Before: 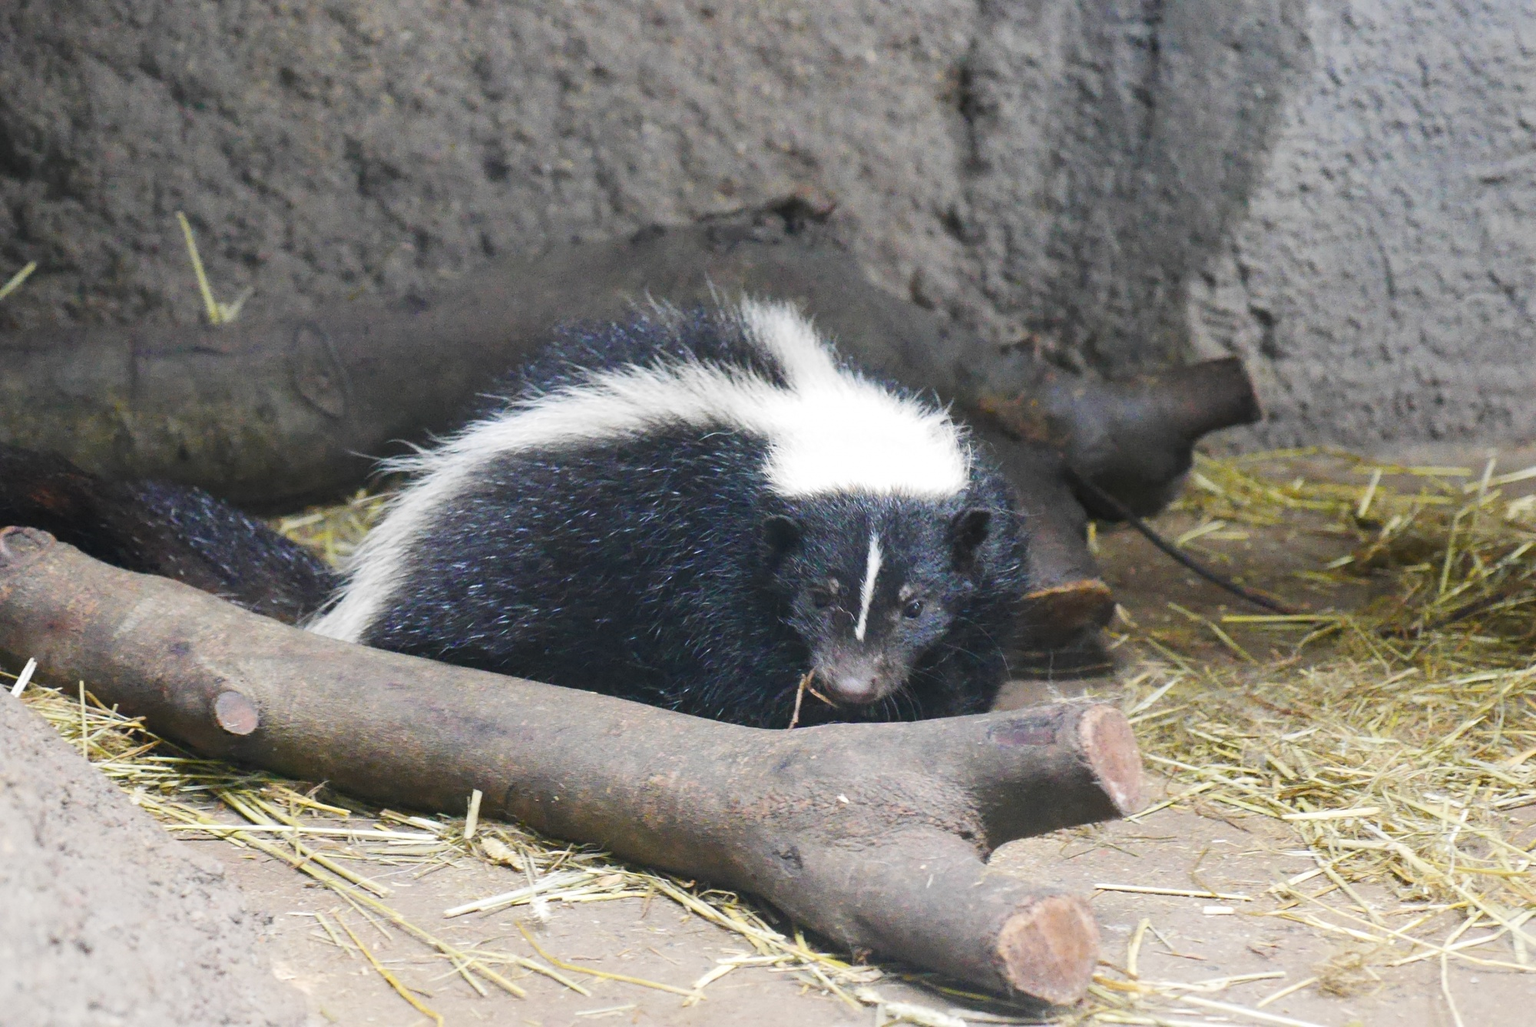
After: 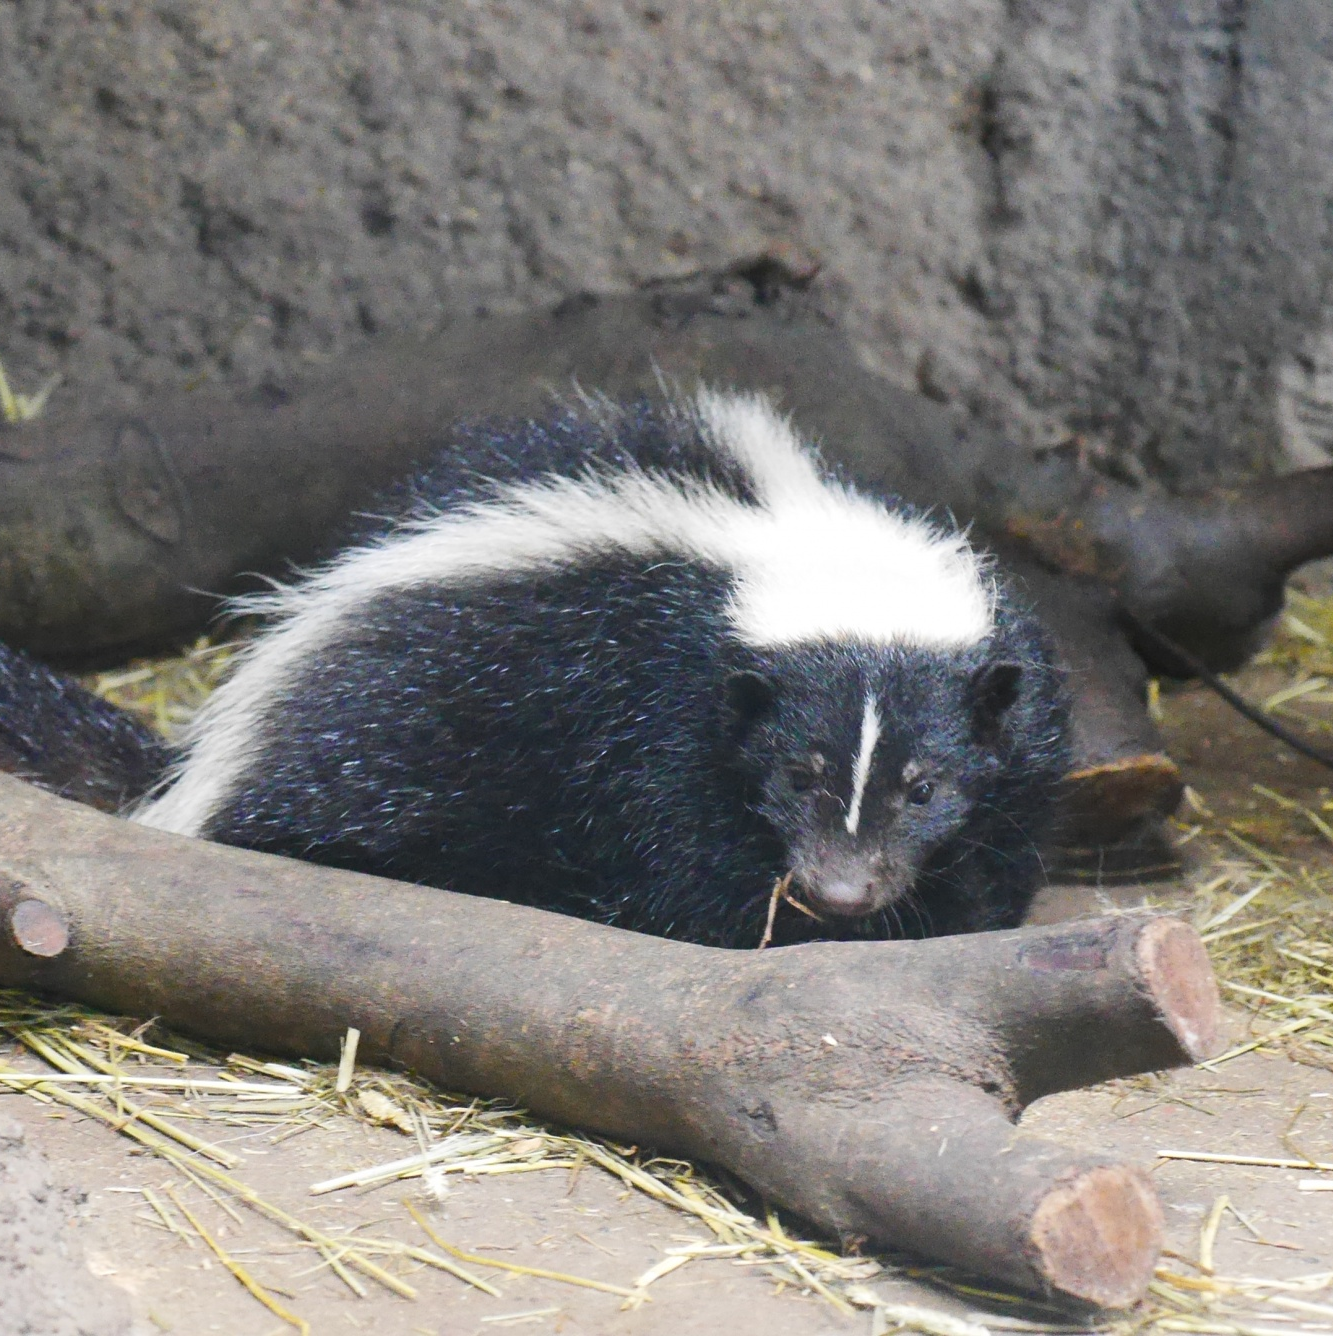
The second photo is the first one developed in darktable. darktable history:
crop and rotate: left 13.424%, right 19.891%
